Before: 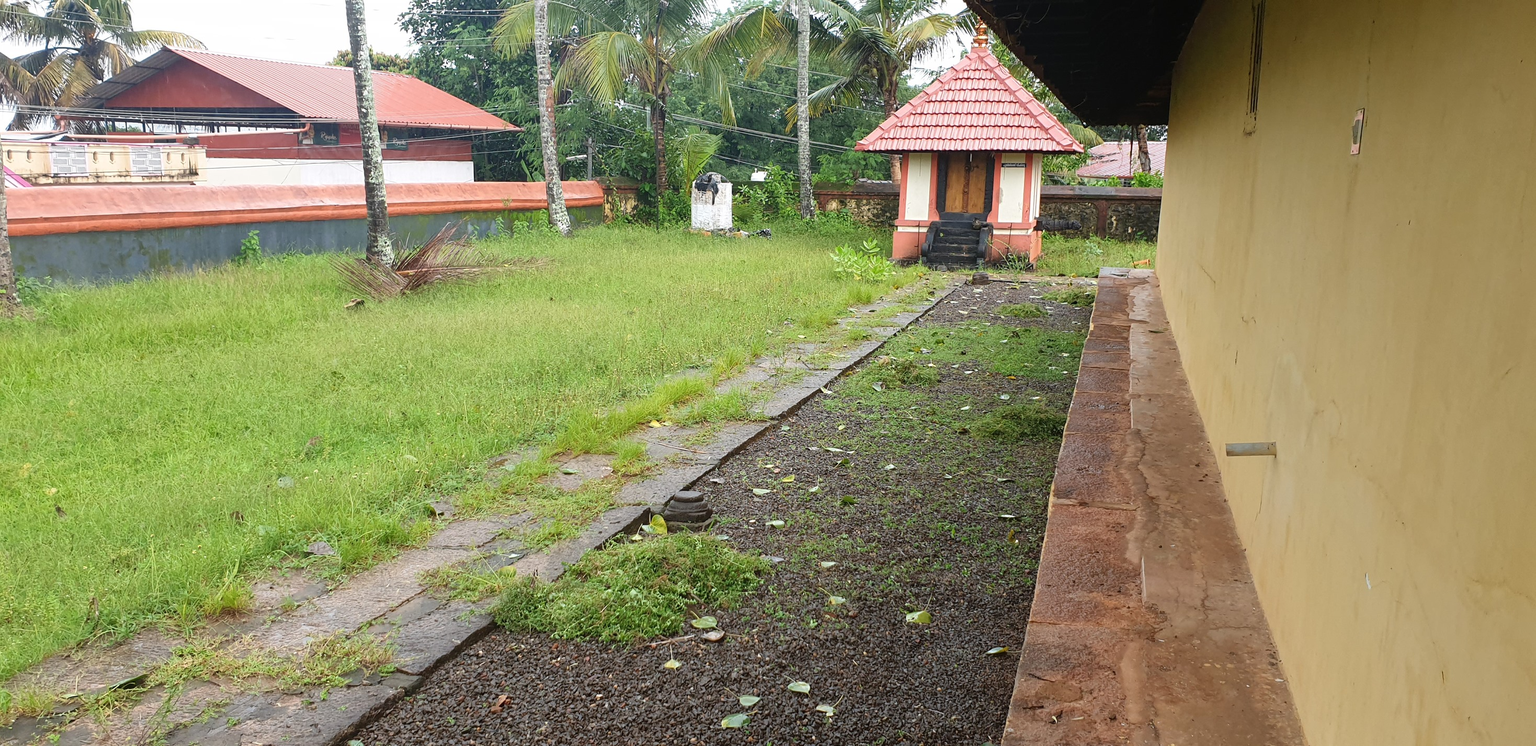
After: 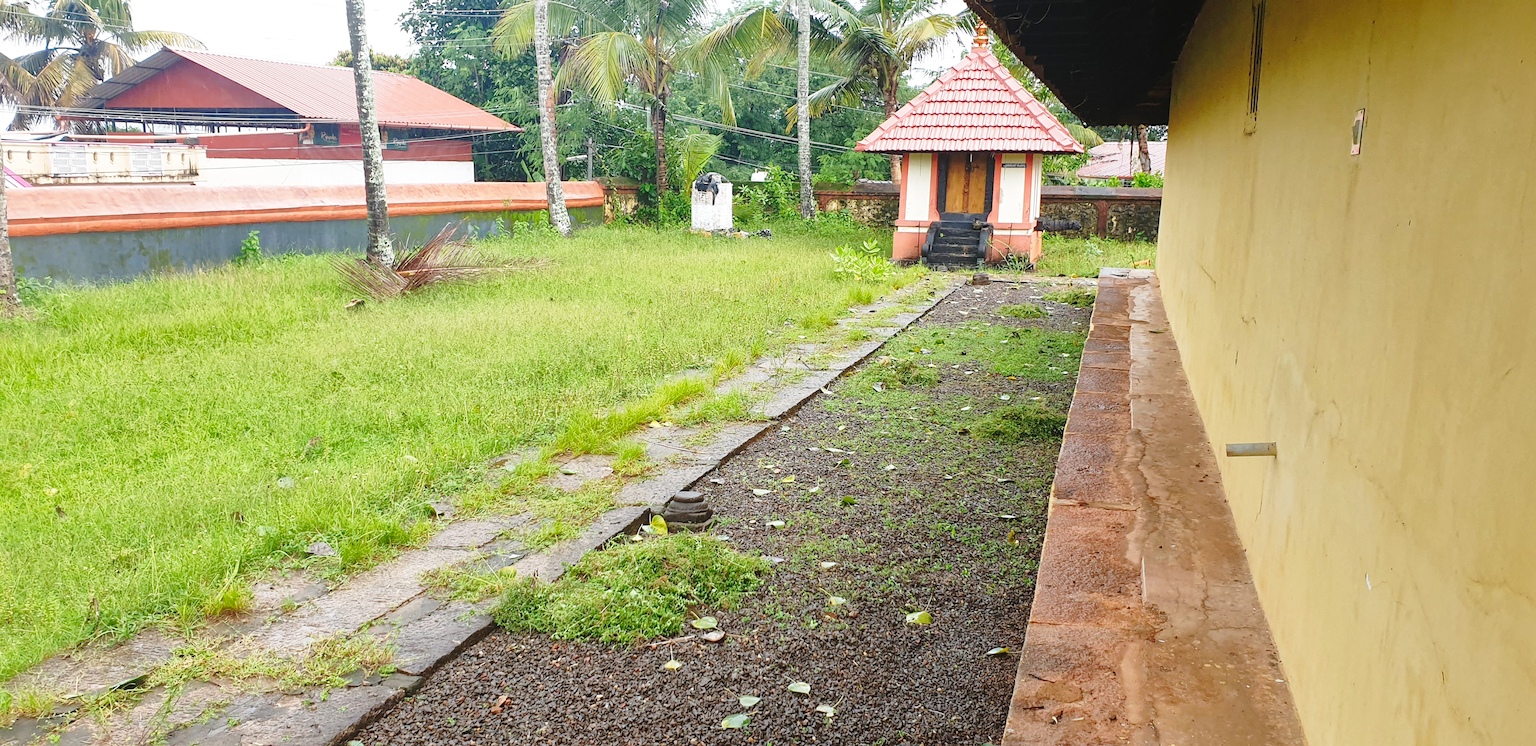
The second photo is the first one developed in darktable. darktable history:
shadows and highlights: on, module defaults
base curve: curves: ch0 [(0, 0) (0.028, 0.03) (0.121, 0.232) (0.46, 0.748) (0.859, 0.968) (1, 1)], preserve colors none
